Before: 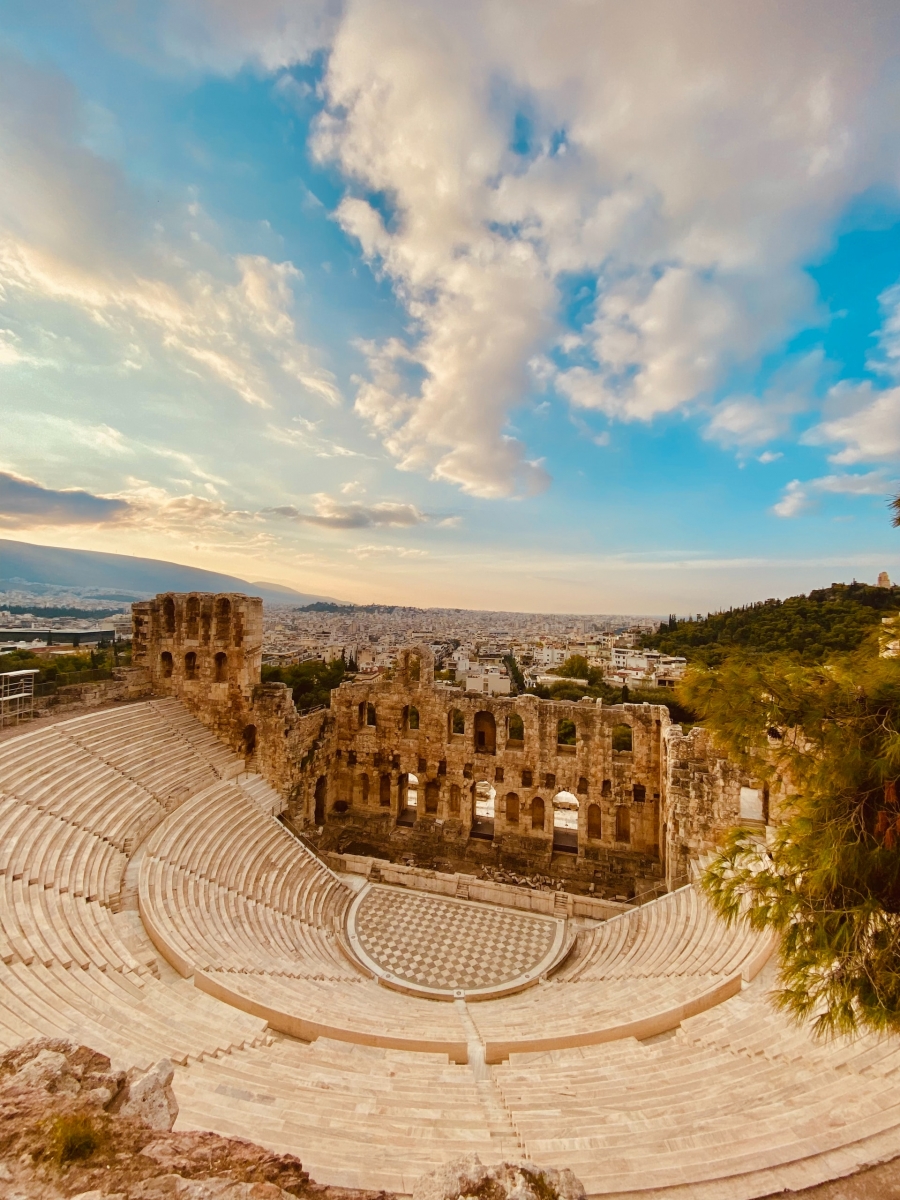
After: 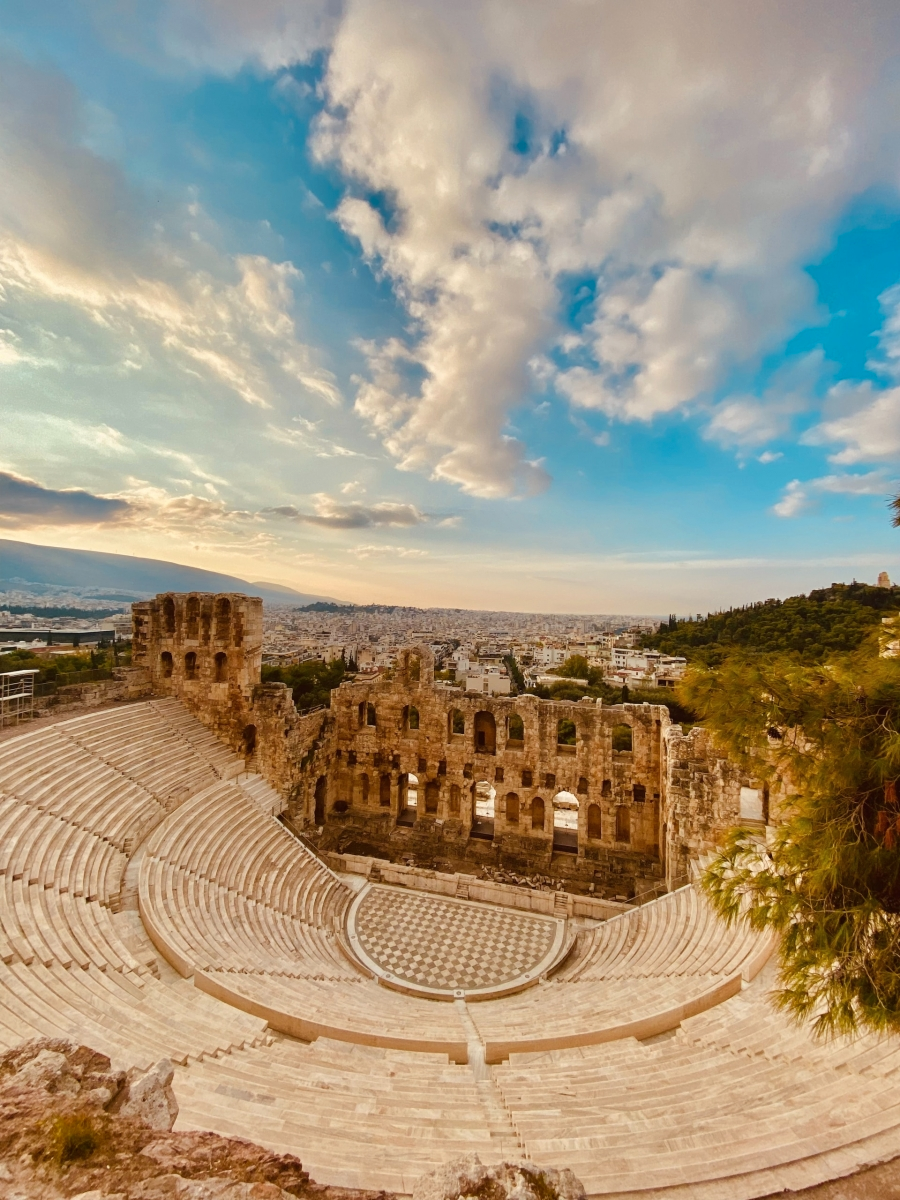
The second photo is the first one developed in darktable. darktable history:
shadows and highlights: shadows 13.66, white point adjustment 1.12, soften with gaussian
